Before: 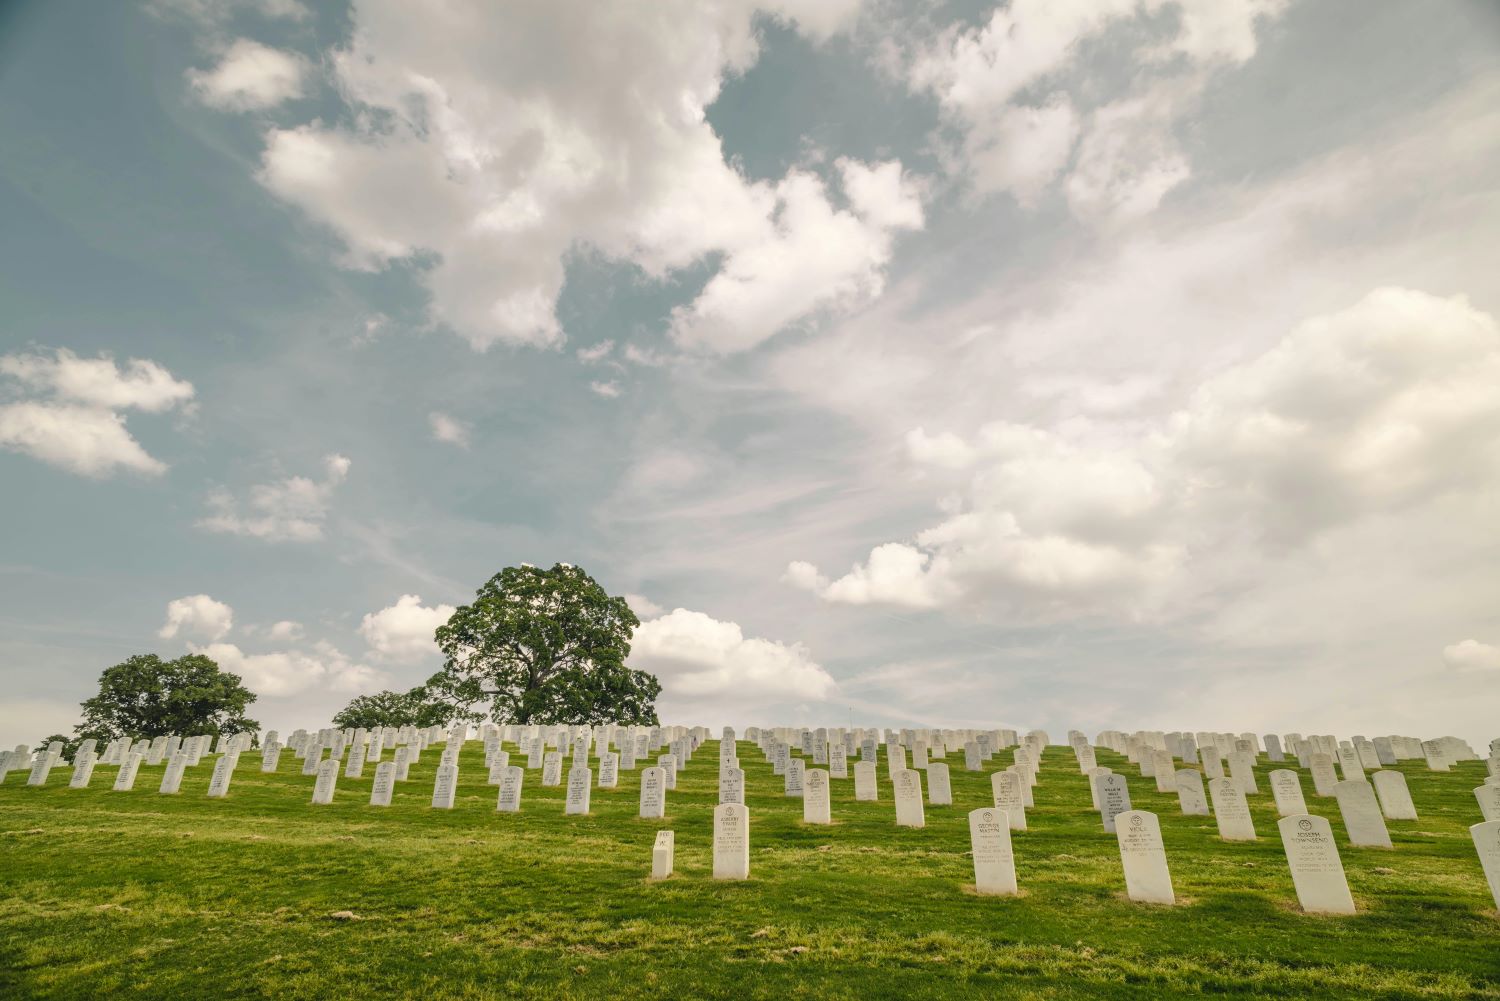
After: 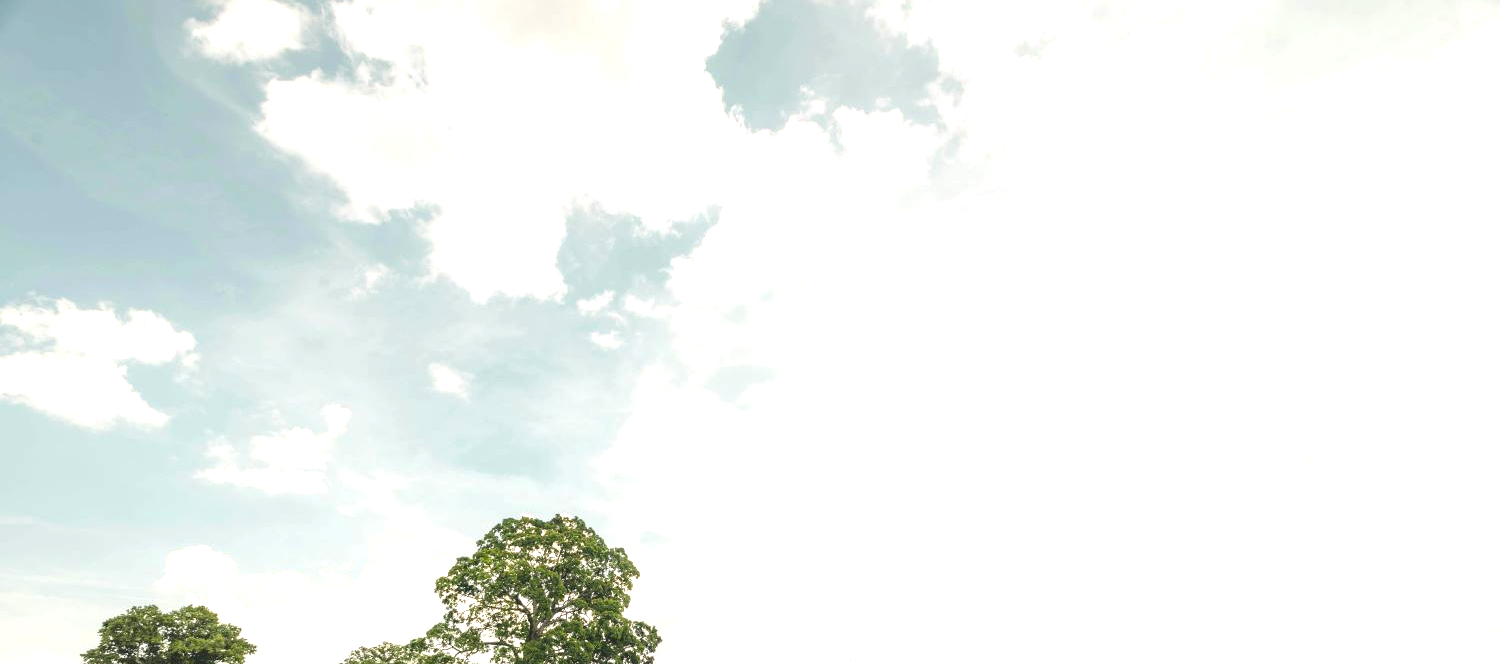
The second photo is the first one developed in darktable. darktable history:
crop and rotate: top 4.93%, bottom 28.702%
exposure: black level correction 0, exposure 1.2 EV, compensate highlight preservation false
